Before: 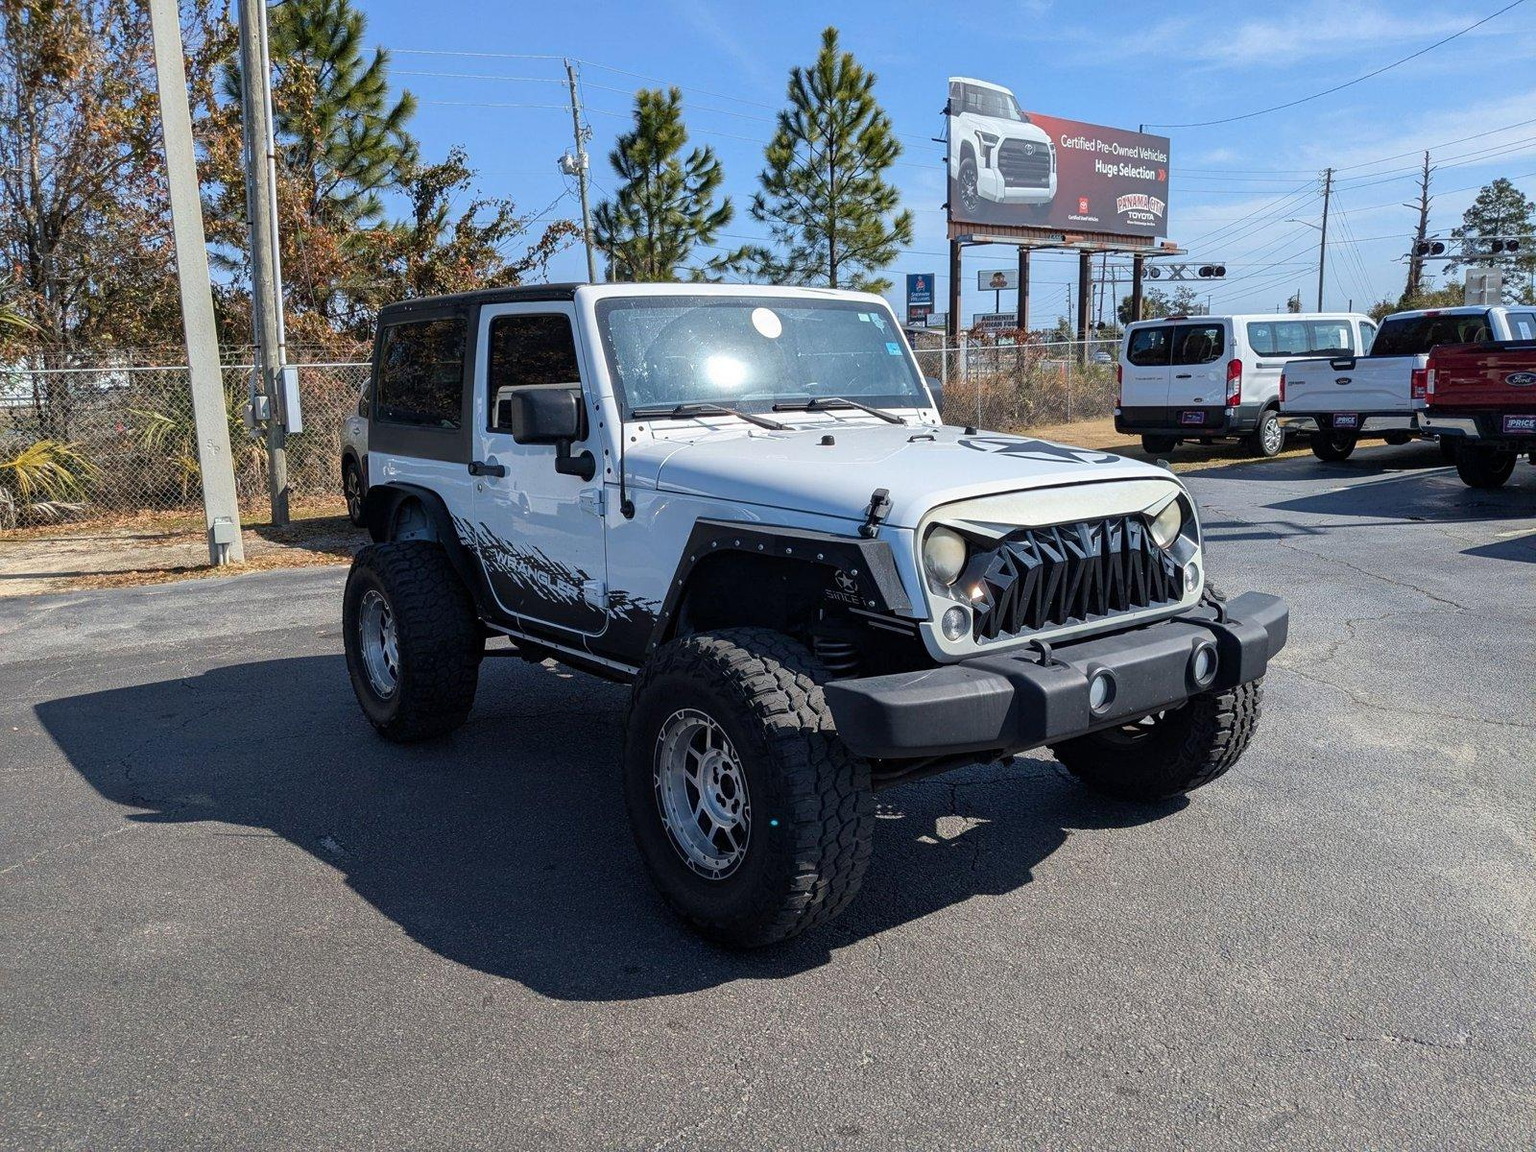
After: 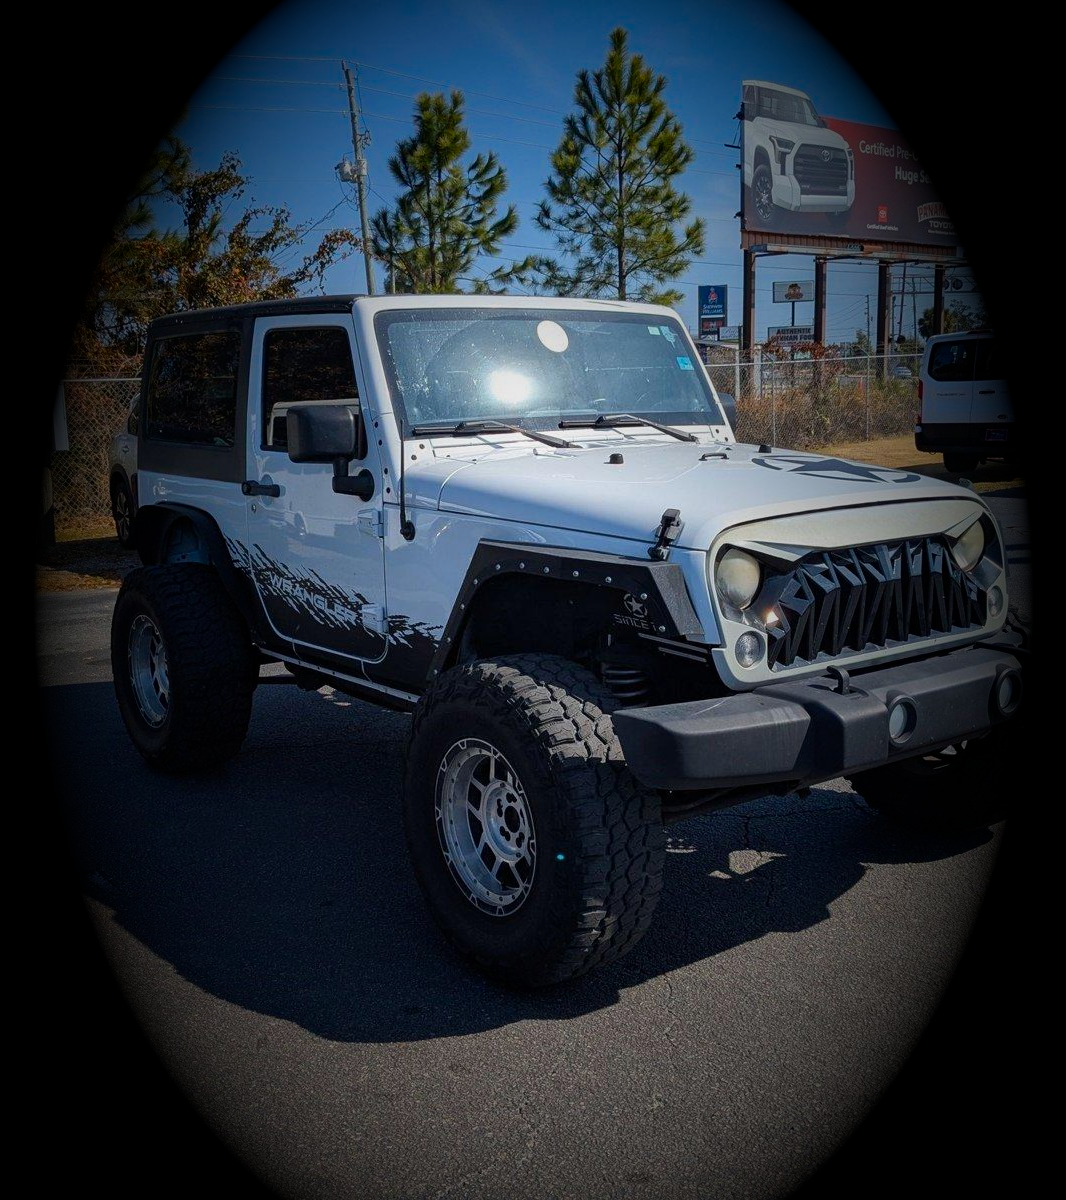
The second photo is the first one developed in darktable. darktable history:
crop: left 15.419%, right 17.914%
vignetting: fall-off start 15.9%, fall-off radius 100%, brightness -1, saturation 0.5, width/height ratio 0.719
